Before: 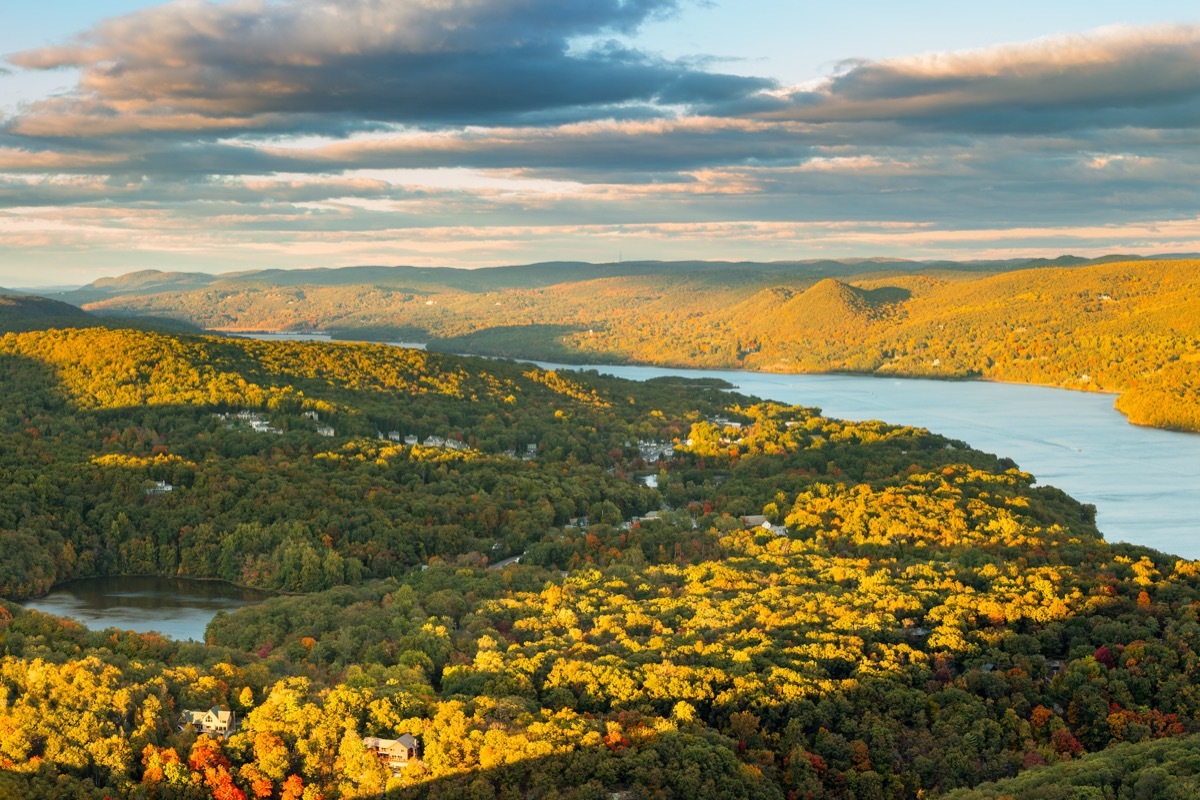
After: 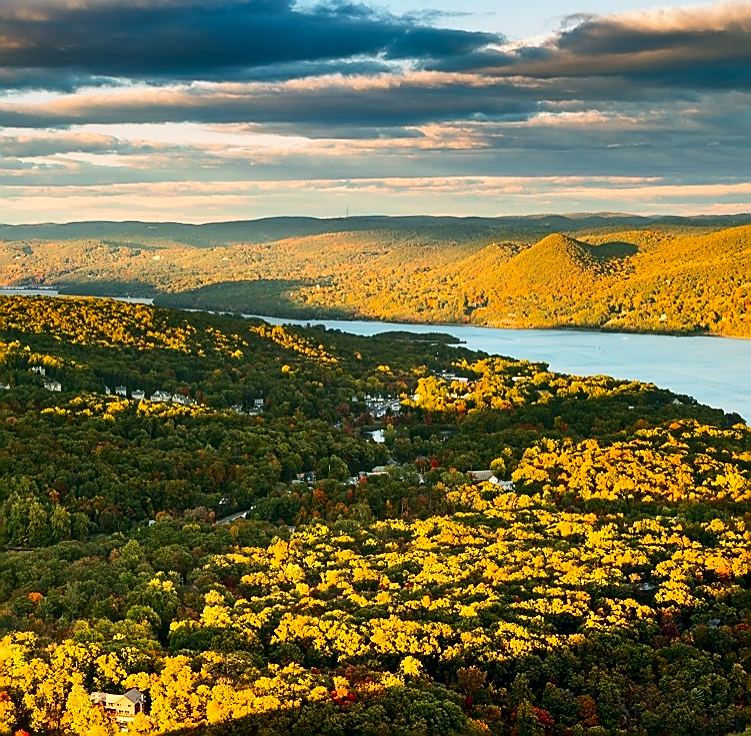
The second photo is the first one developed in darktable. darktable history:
contrast brightness saturation: contrast 0.212, brightness -0.113, saturation 0.207
crop and rotate: left 22.754%, top 5.639%, right 14.617%, bottom 2.336%
shadows and highlights: radius 116.17, shadows 42.61, highlights -61.72, highlights color adjustment 56.31%, soften with gaussian
sharpen: radius 1.394, amount 1.256, threshold 0.623
